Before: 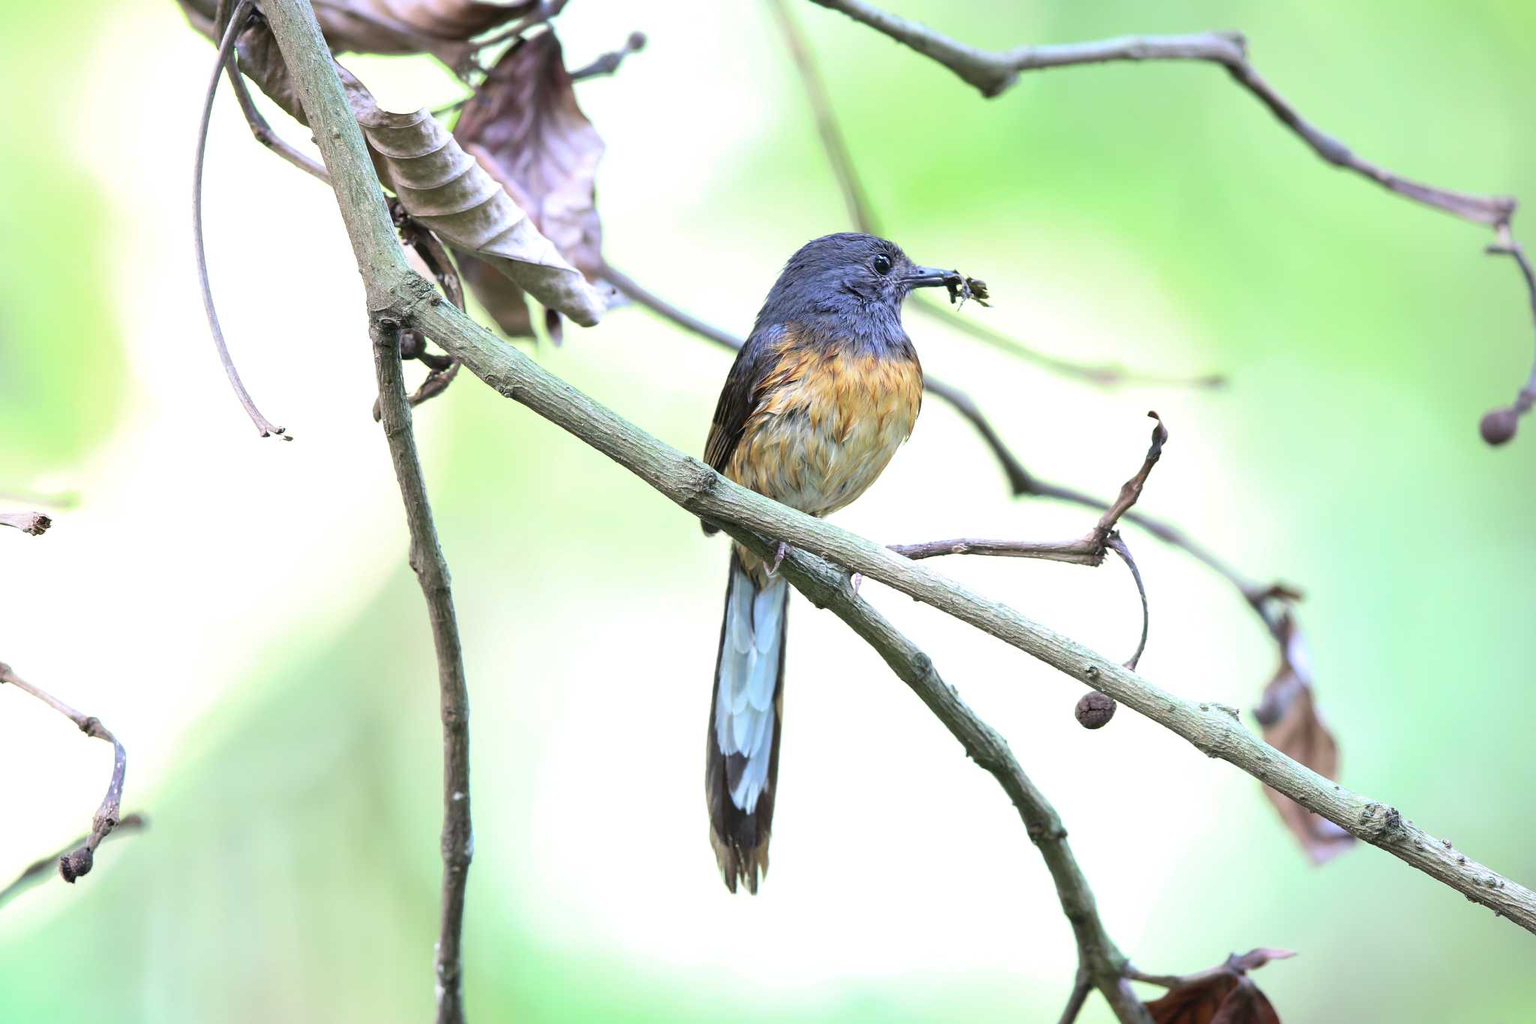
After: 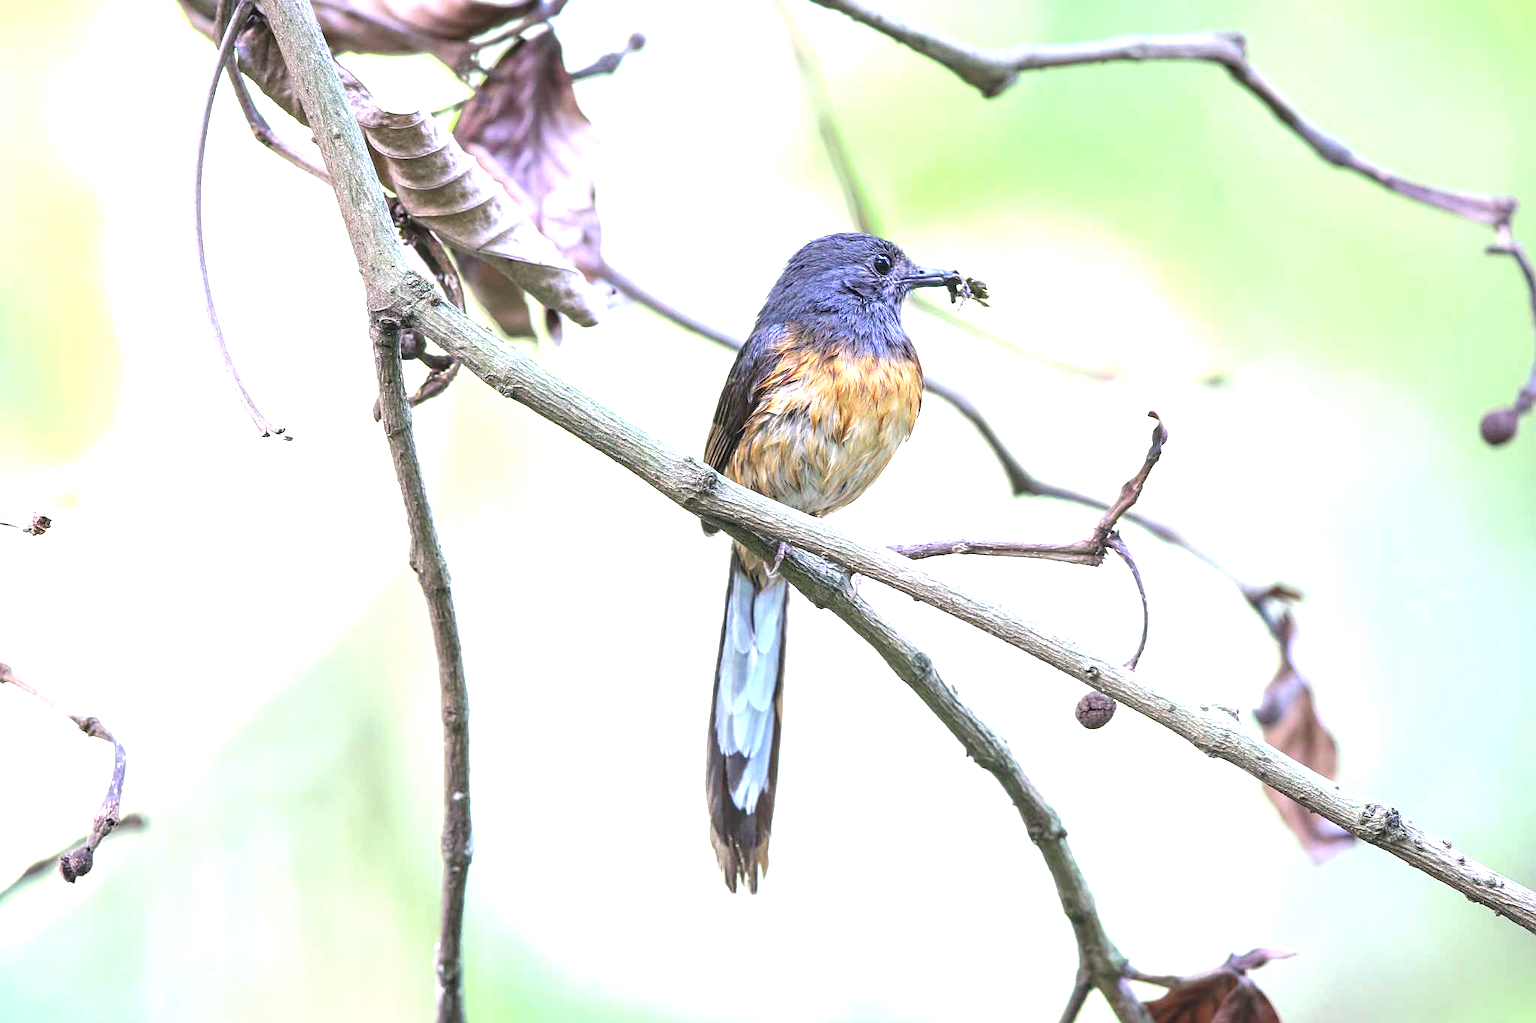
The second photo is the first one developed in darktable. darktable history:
white balance: red 1.05, blue 1.072
exposure: black level correction -0.002, exposure 0.54 EV, compensate highlight preservation false
sharpen: amount 0.2
local contrast: on, module defaults
